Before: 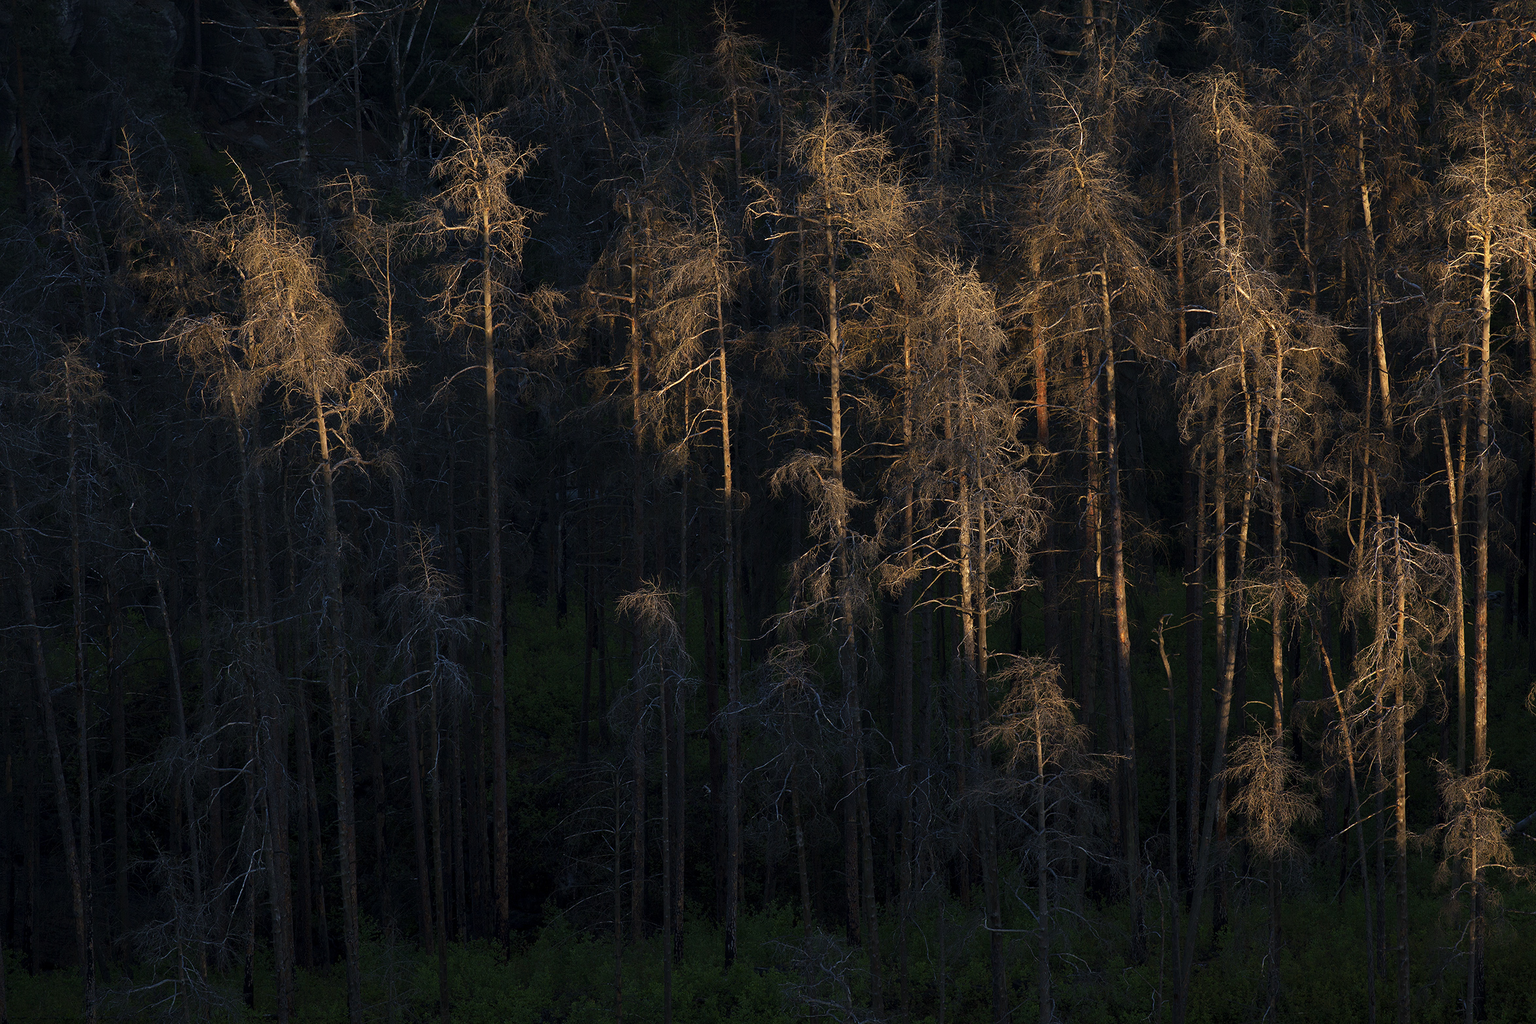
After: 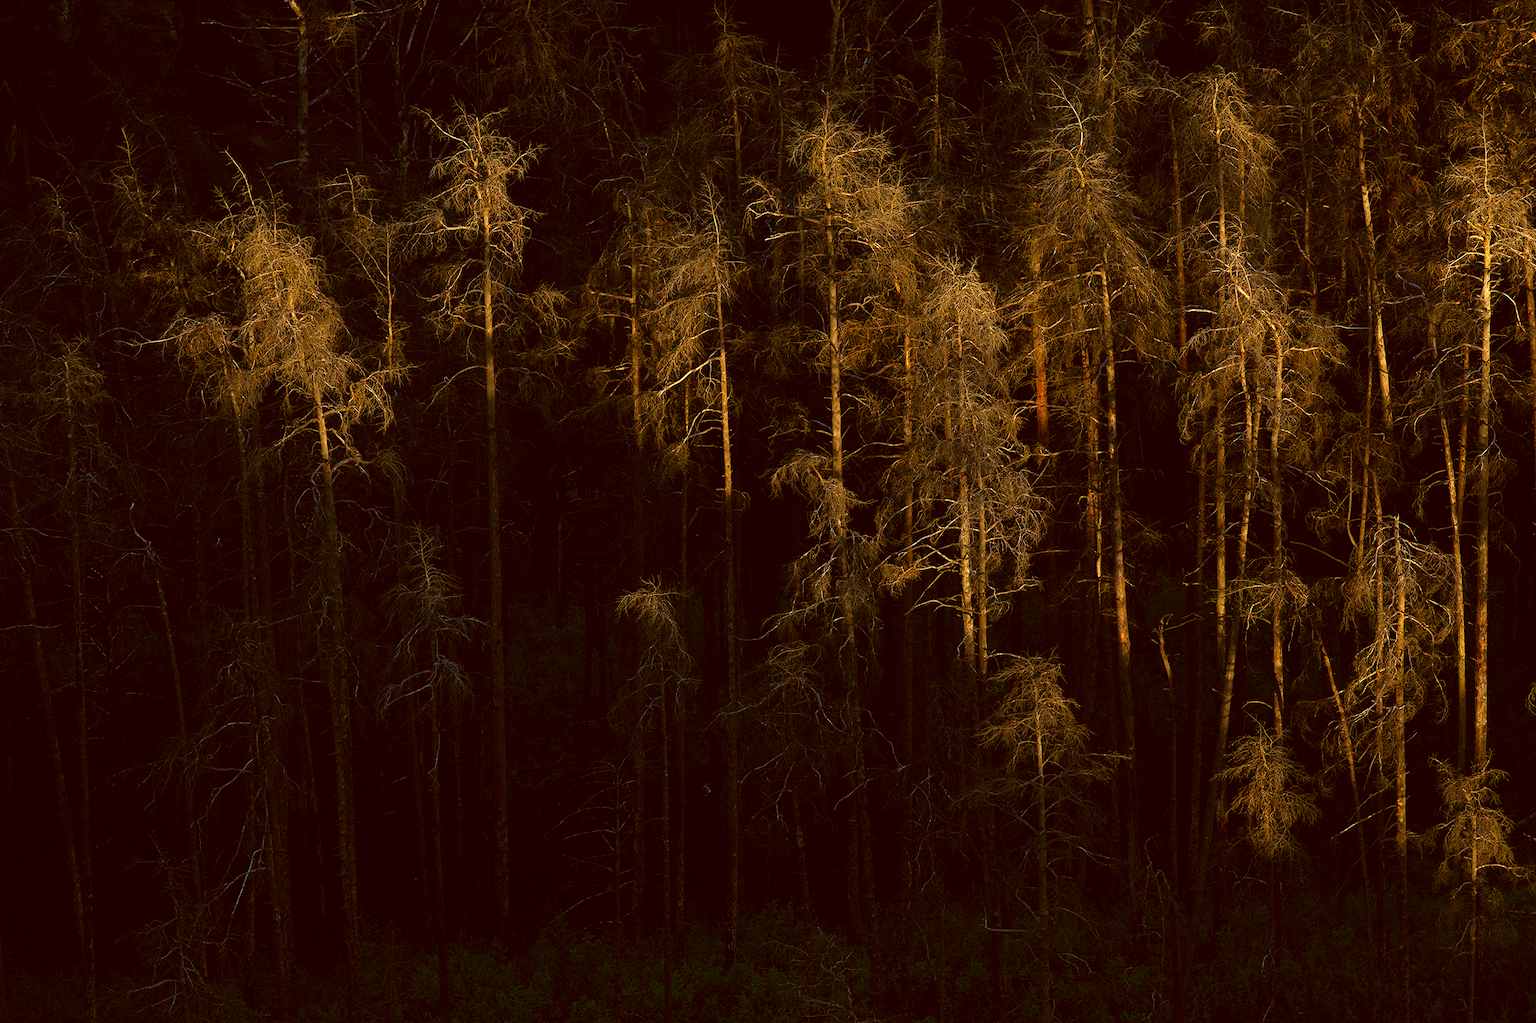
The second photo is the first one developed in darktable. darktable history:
color correction: highlights a* -5.48, highlights b* 9.8, shadows a* 9.84, shadows b* 24.42
